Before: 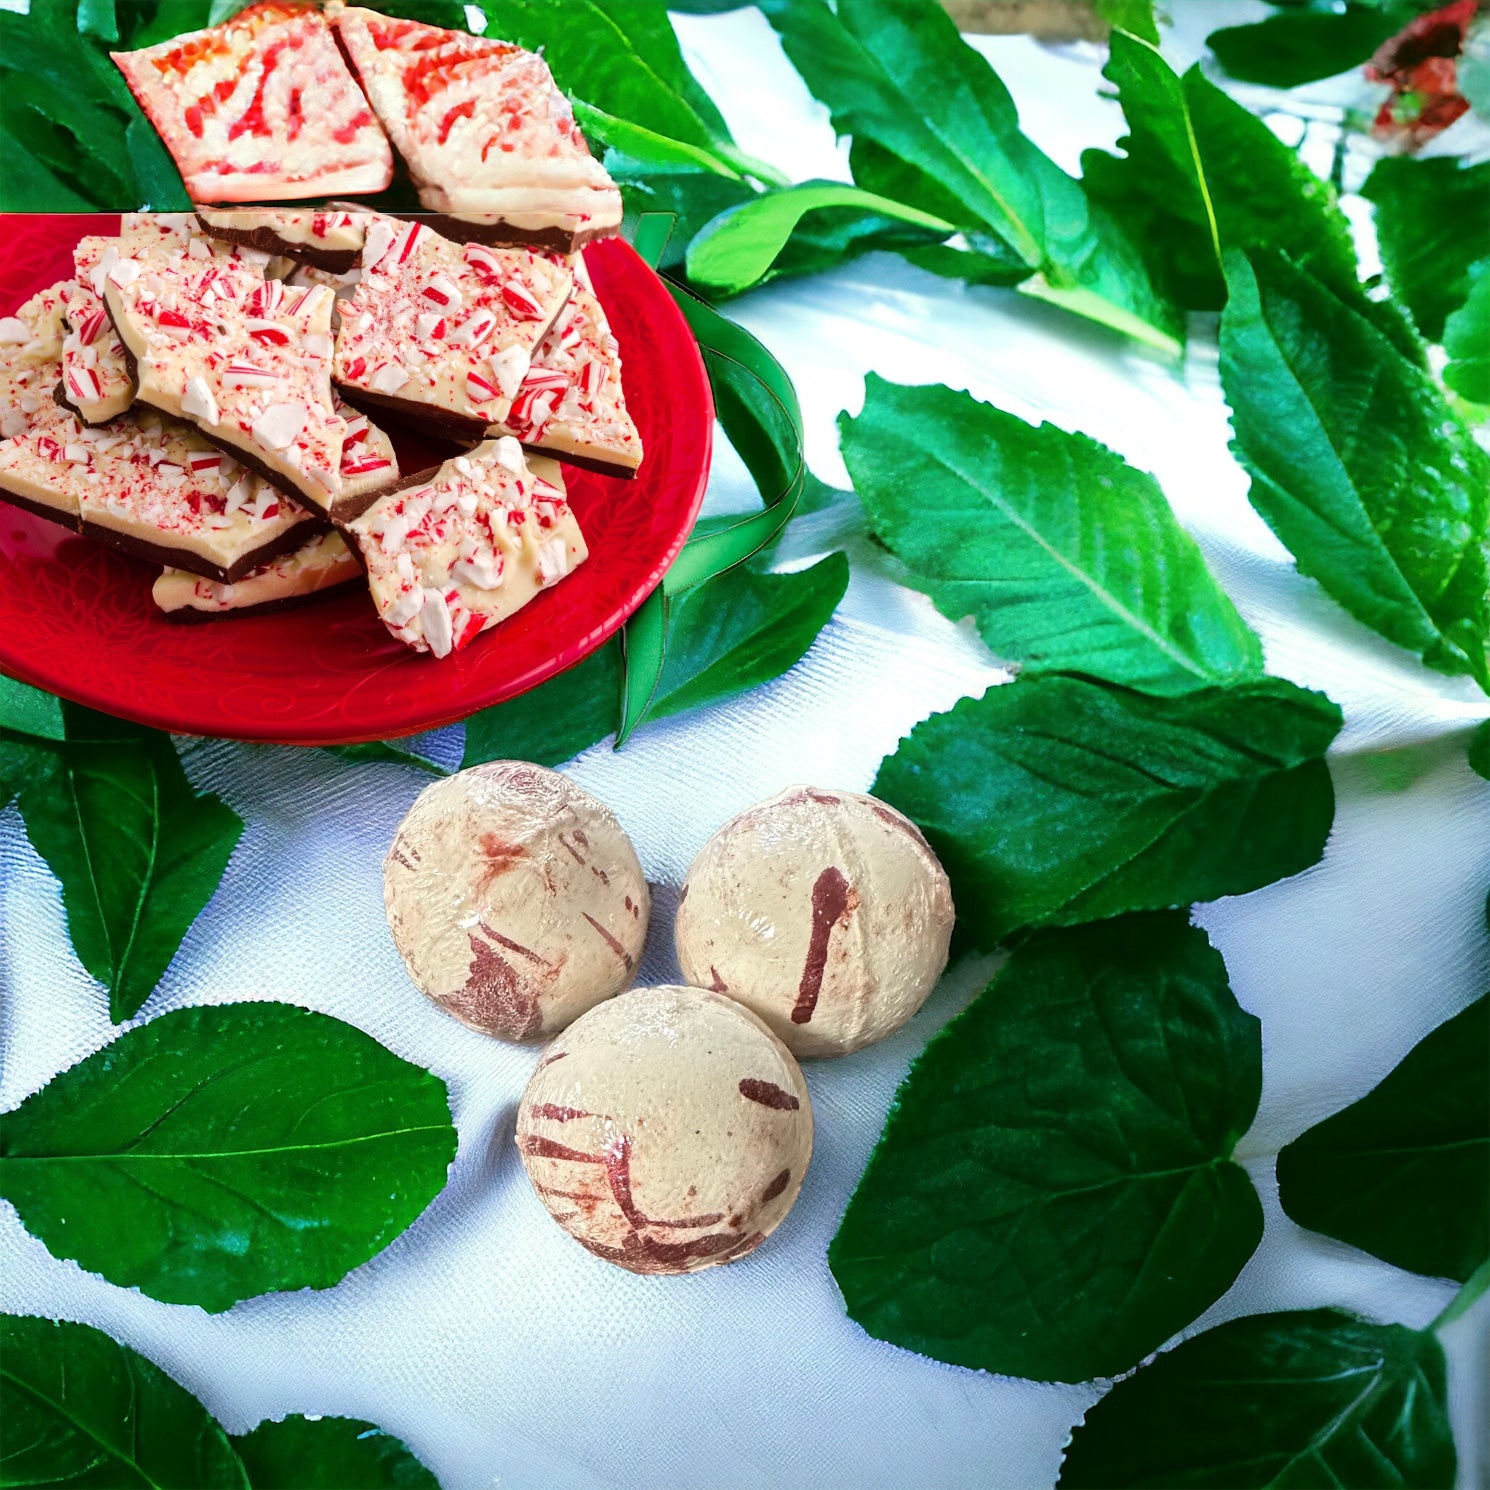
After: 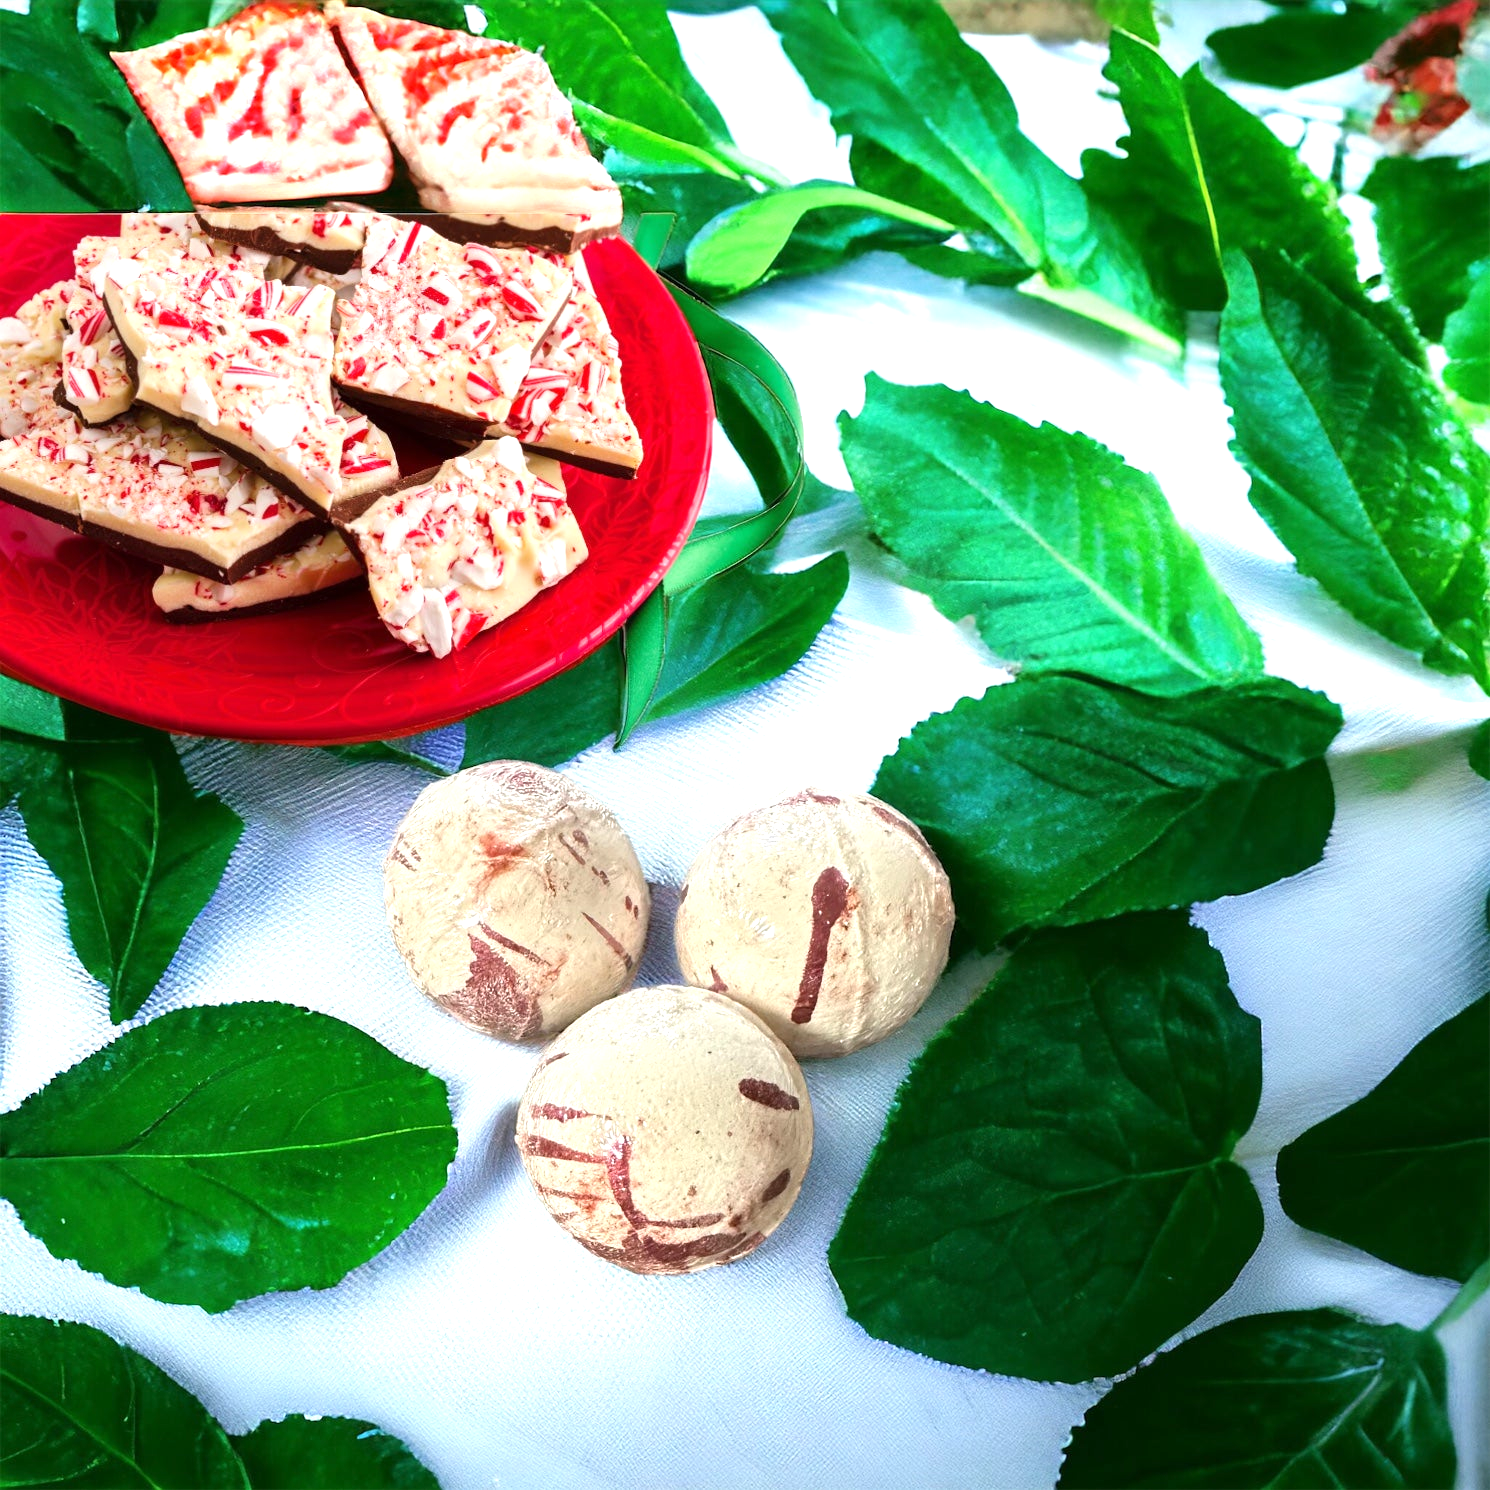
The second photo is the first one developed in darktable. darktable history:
exposure: exposure 0.507 EV, compensate highlight preservation false
